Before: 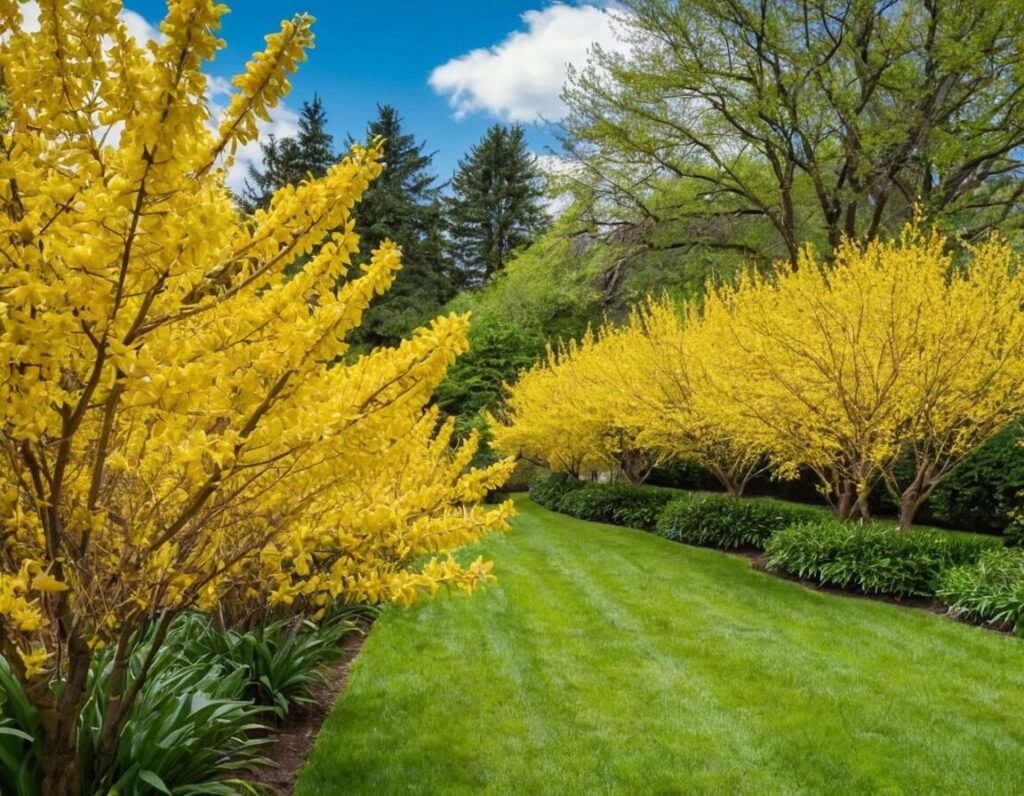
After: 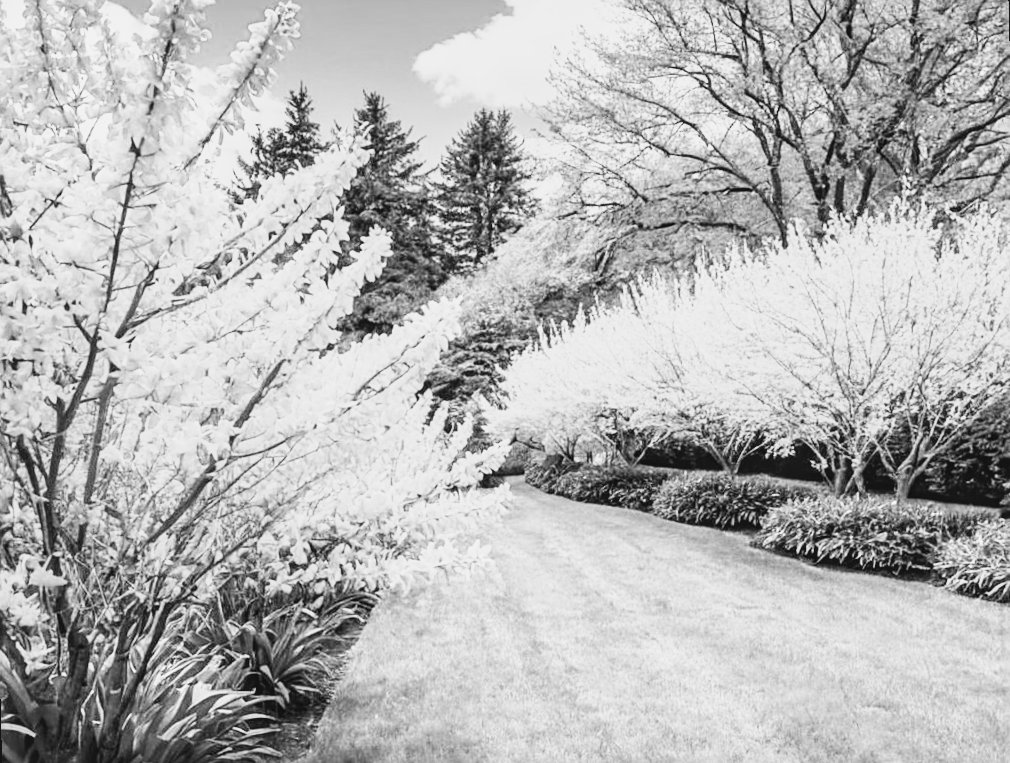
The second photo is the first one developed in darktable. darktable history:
rotate and perspective: rotation -1.42°, crop left 0.016, crop right 0.984, crop top 0.035, crop bottom 0.965
monochrome: a -92.57, b 58.91
base curve: curves: ch0 [(0, 0) (0.007, 0.004) (0.027, 0.03) (0.046, 0.07) (0.207, 0.54) (0.442, 0.872) (0.673, 0.972) (1, 1)], preserve colors none
local contrast: detail 110%
exposure: black level correction 0, exposure 0.5 EV, compensate highlight preservation false
sharpen: on, module defaults
